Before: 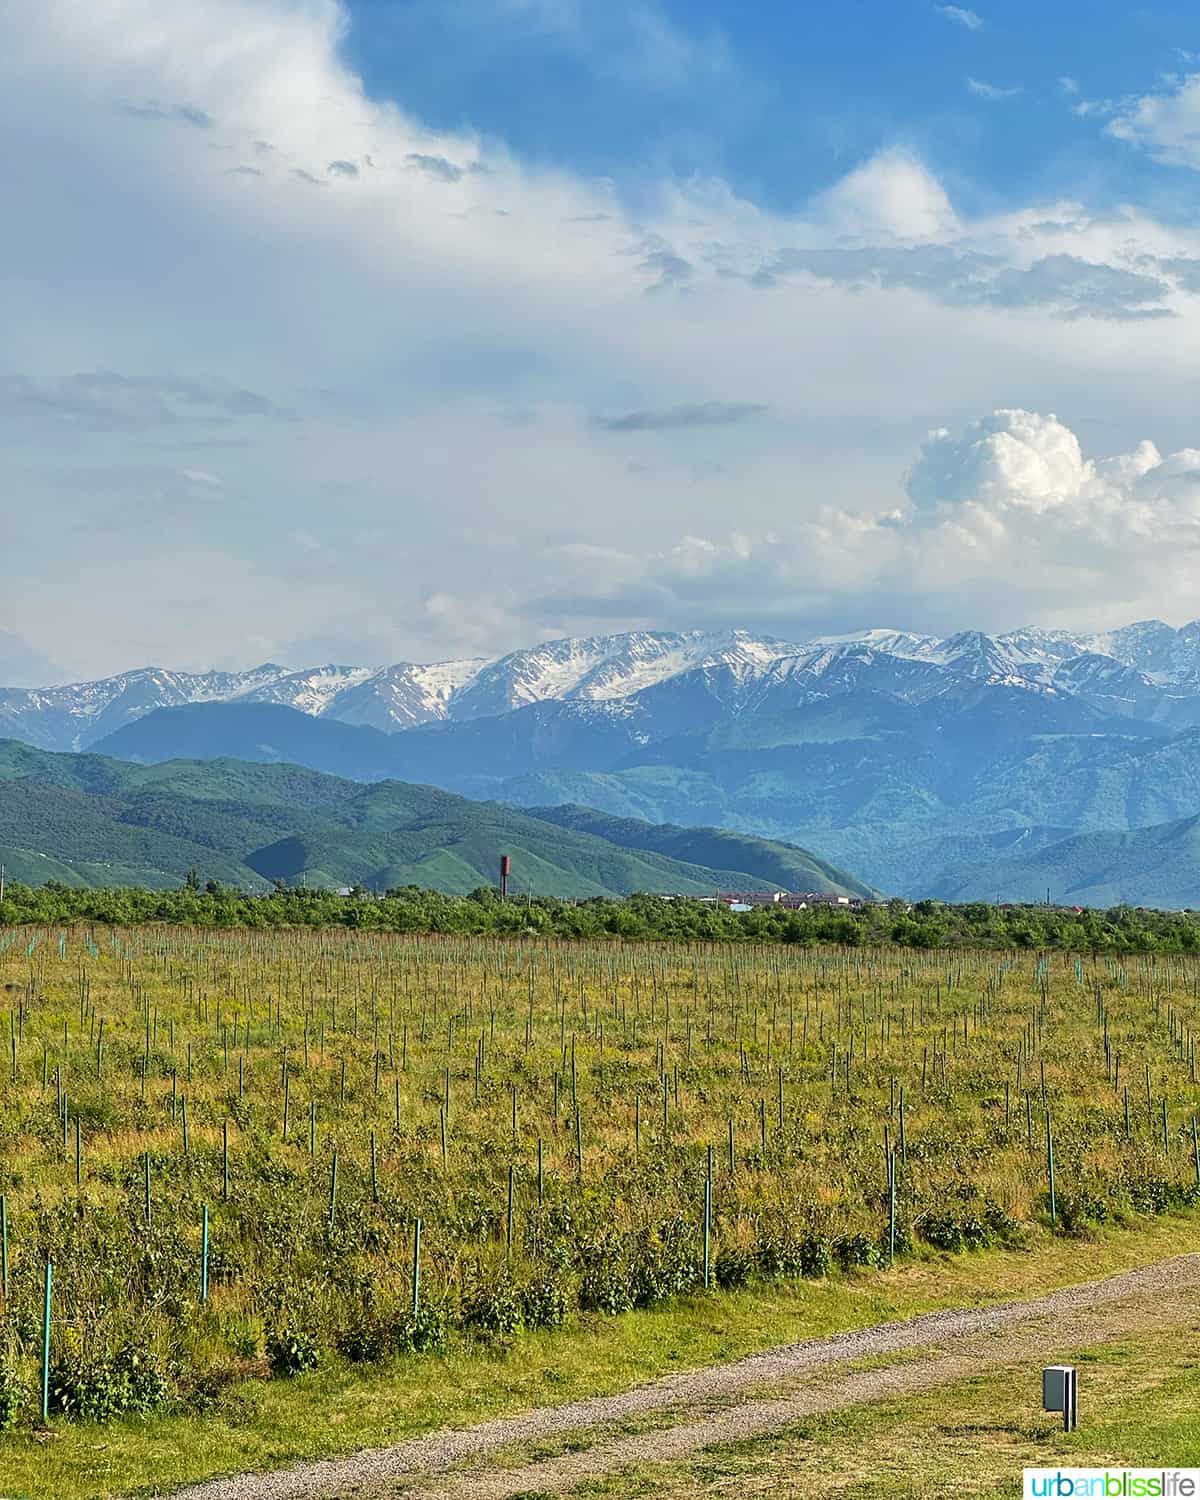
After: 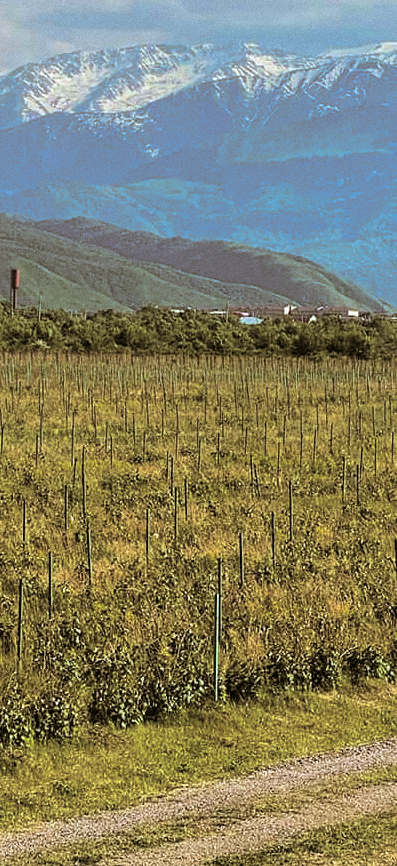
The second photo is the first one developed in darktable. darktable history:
velvia: on, module defaults
crop: left 40.878%, top 39.176%, right 25.993%, bottom 3.081%
grain: coarseness 0.09 ISO
split-toning: shadows › hue 37.98°, highlights › hue 185.58°, balance -55.261
